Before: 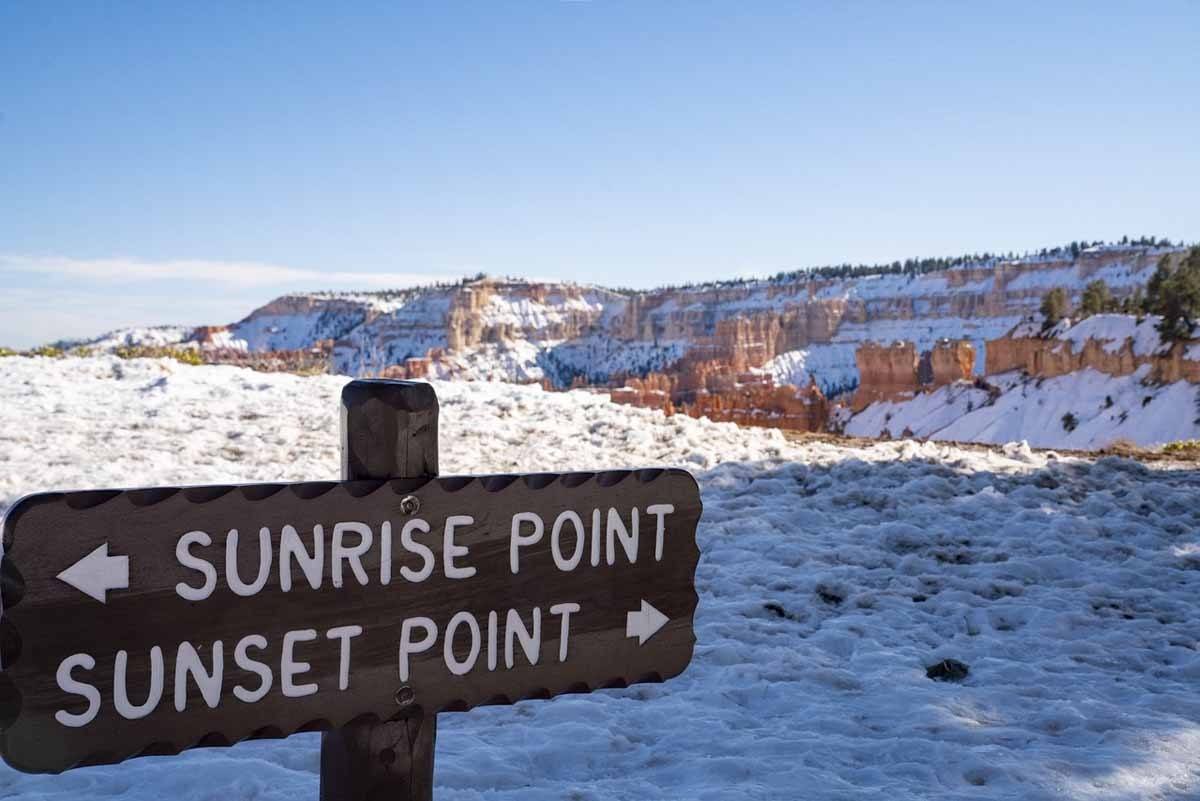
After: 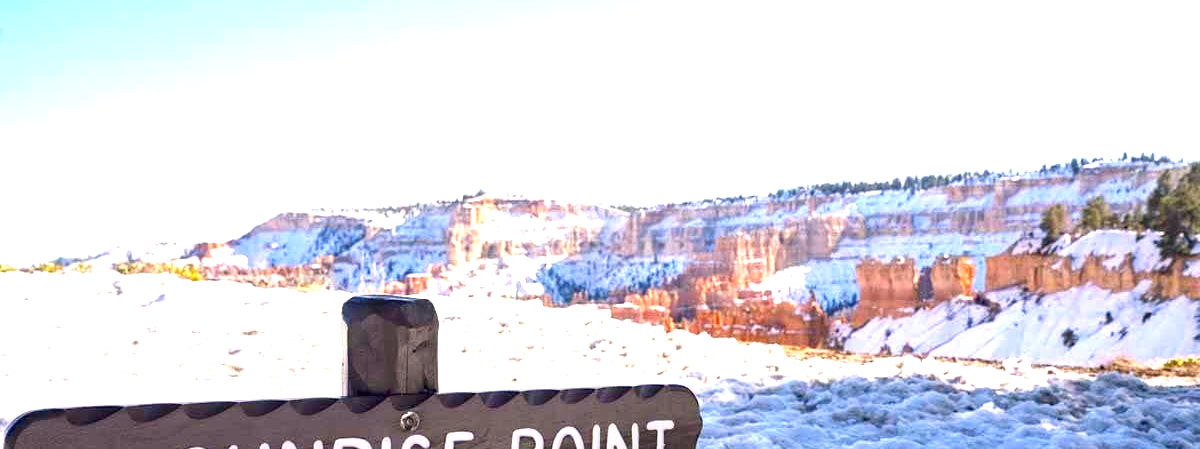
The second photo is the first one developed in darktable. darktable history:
exposure: exposure 1.5 EV, compensate highlight preservation false
color balance rgb: shadows lift › hue 87.51°, highlights gain › chroma 1.62%, highlights gain › hue 55.1°, global offset › chroma 0.06%, global offset › hue 253.66°, linear chroma grading › global chroma 0.5%, perceptual saturation grading › global saturation 16.38%
crop and rotate: top 10.605%, bottom 33.274%
